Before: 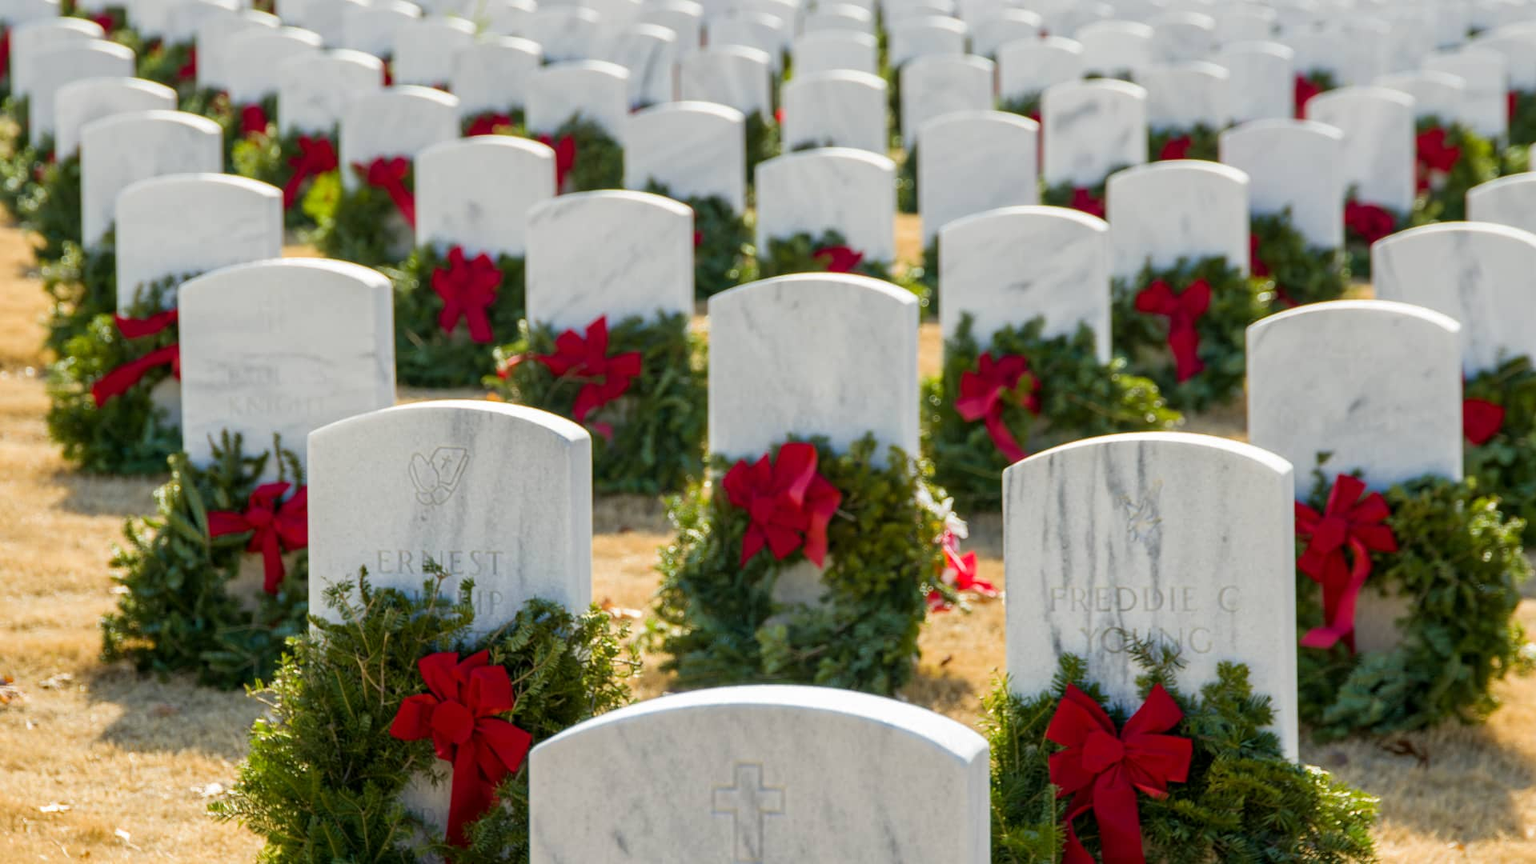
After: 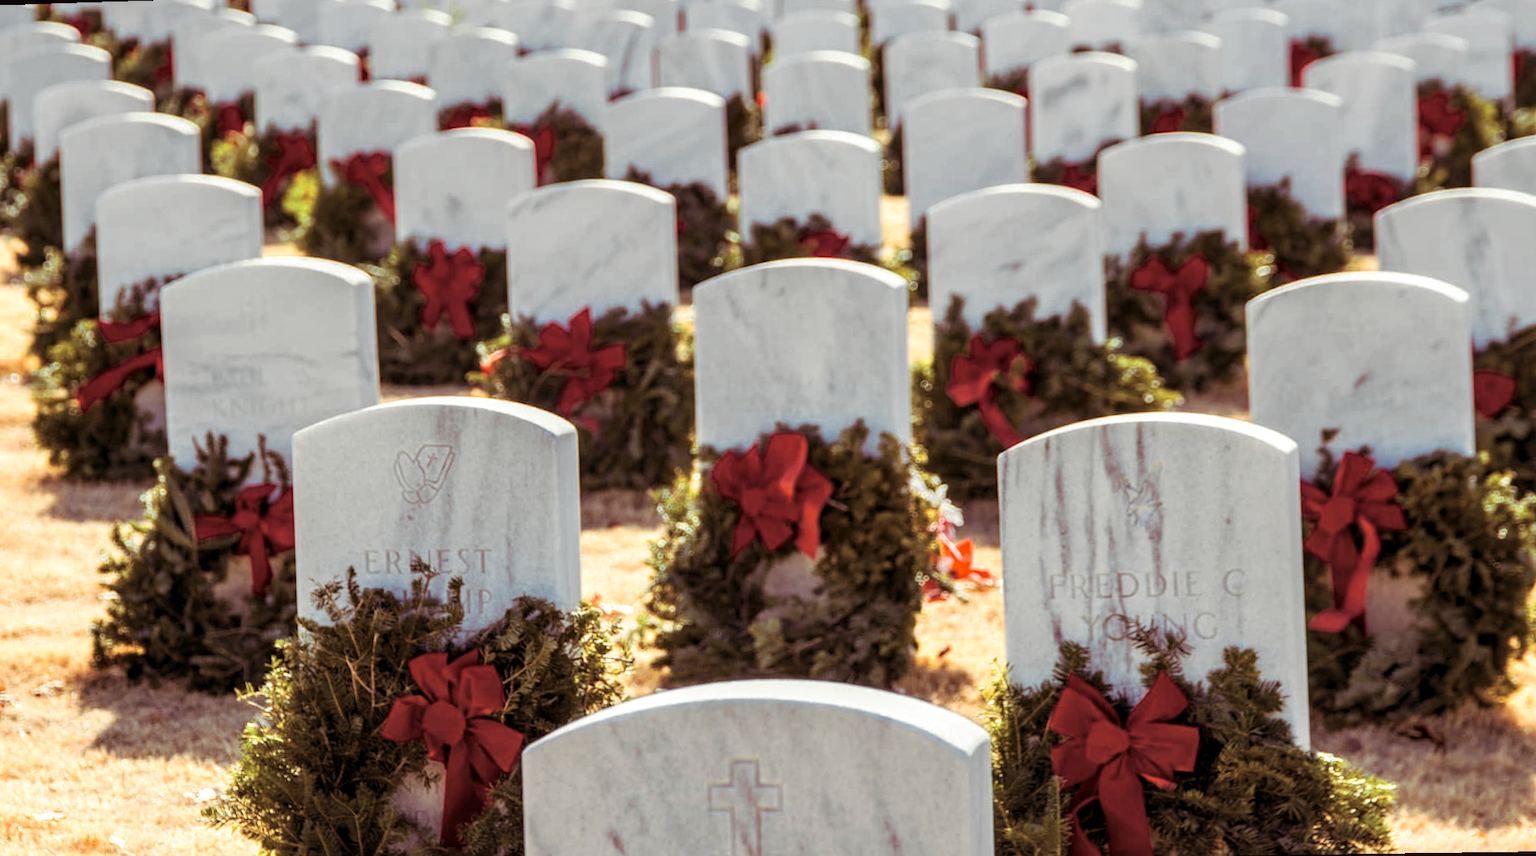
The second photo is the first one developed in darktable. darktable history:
split-toning: on, module defaults
white balance: emerald 1
rotate and perspective: rotation -1.32°, lens shift (horizontal) -0.031, crop left 0.015, crop right 0.985, crop top 0.047, crop bottom 0.982
color zones: curves: ch0 [(0.018, 0.548) (0.197, 0.654) (0.425, 0.447) (0.605, 0.658) (0.732, 0.579)]; ch1 [(0.105, 0.531) (0.224, 0.531) (0.386, 0.39) (0.618, 0.456) (0.732, 0.456) (0.956, 0.421)]; ch2 [(0.039, 0.583) (0.215, 0.465) (0.399, 0.544) (0.465, 0.548) (0.614, 0.447) (0.724, 0.43) (0.882, 0.623) (0.956, 0.632)]
color balance rgb: perceptual saturation grading › global saturation 20%, perceptual saturation grading › highlights -25%, perceptual saturation grading › shadows 50%, global vibrance -25%
local contrast: on, module defaults
